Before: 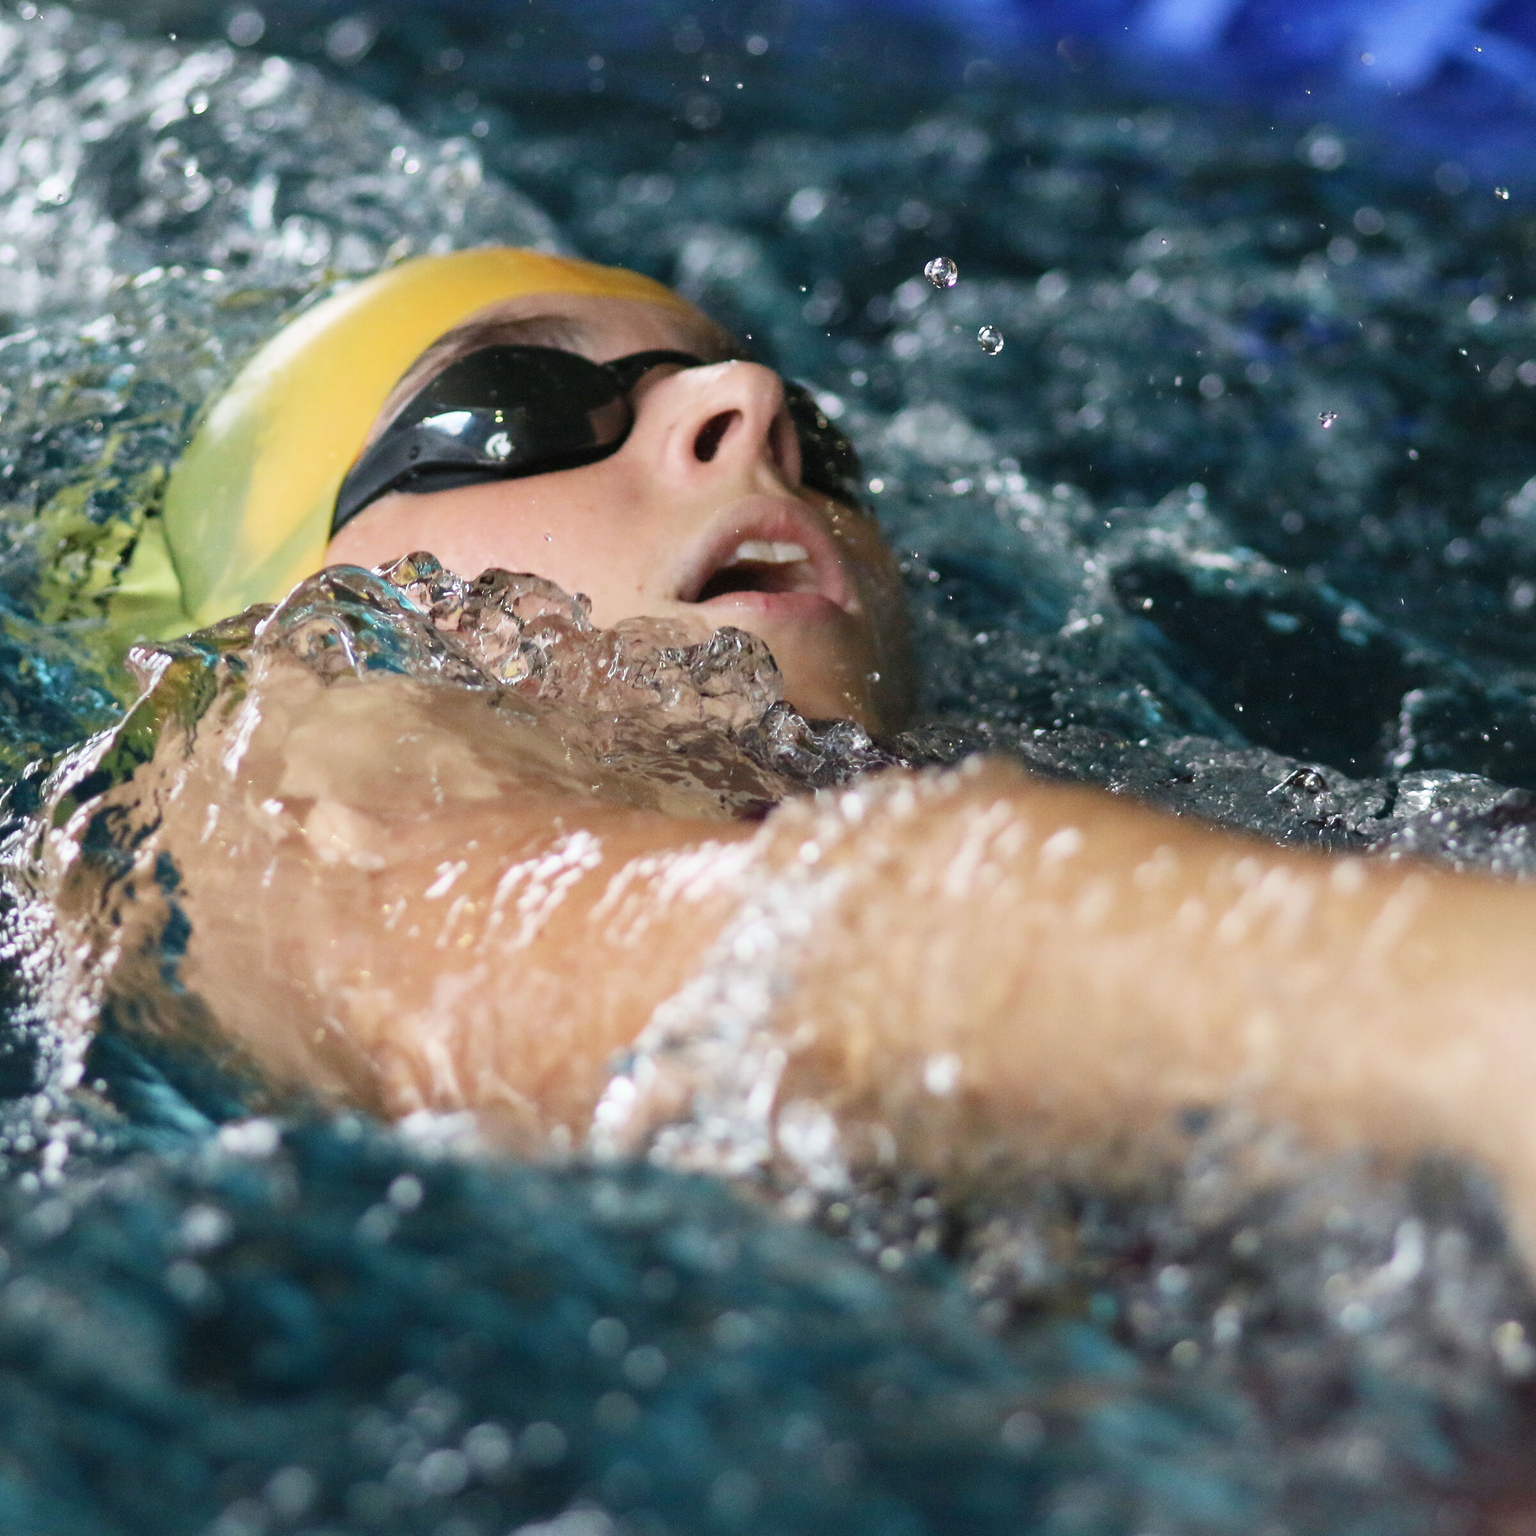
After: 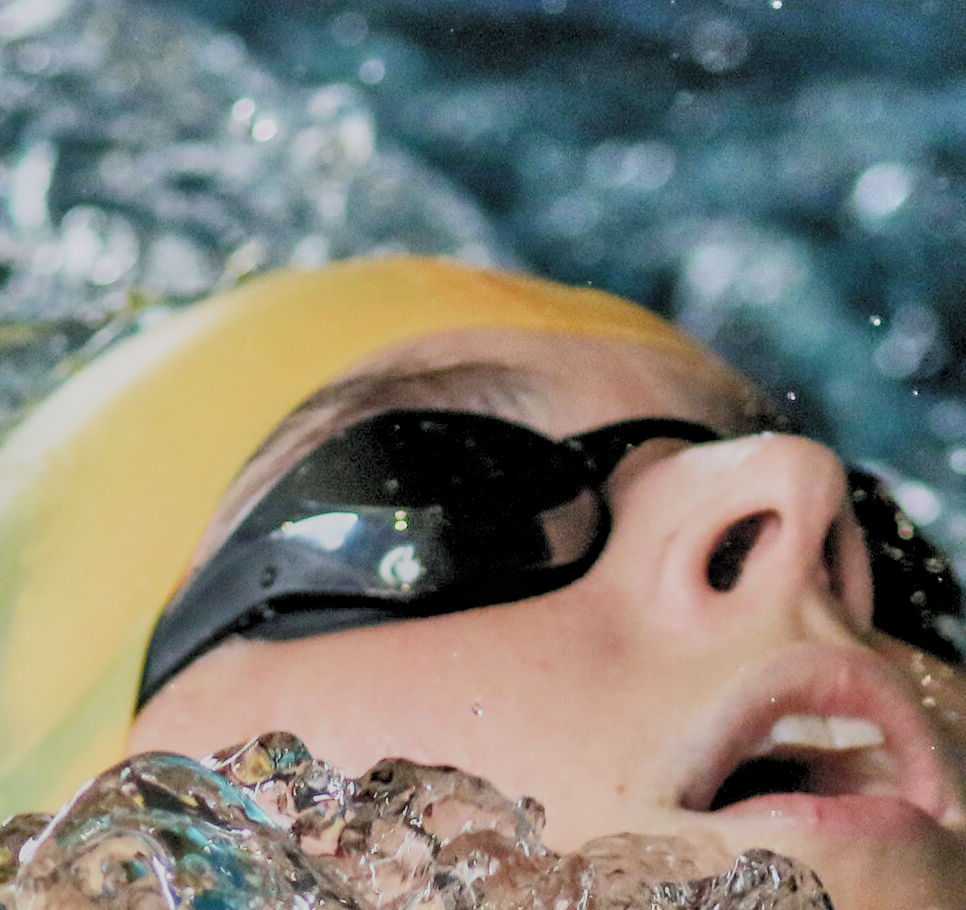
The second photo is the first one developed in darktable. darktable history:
filmic rgb: black relative exposure -4.11 EV, white relative exposure 5.13 EV, hardness 2.13, contrast 1.171, color science v5 (2021), contrast in shadows safe, contrast in highlights safe
tone equalizer: -7 EV 0.145 EV, -6 EV 0.612 EV, -5 EV 1.18 EV, -4 EV 1.34 EV, -3 EV 1.12 EV, -2 EV 0.6 EV, -1 EV 0.147 EV
crop: left 15.798%, top 5.451%, right 43.935%, bottom 56.594%
local contrast: detail 130%
